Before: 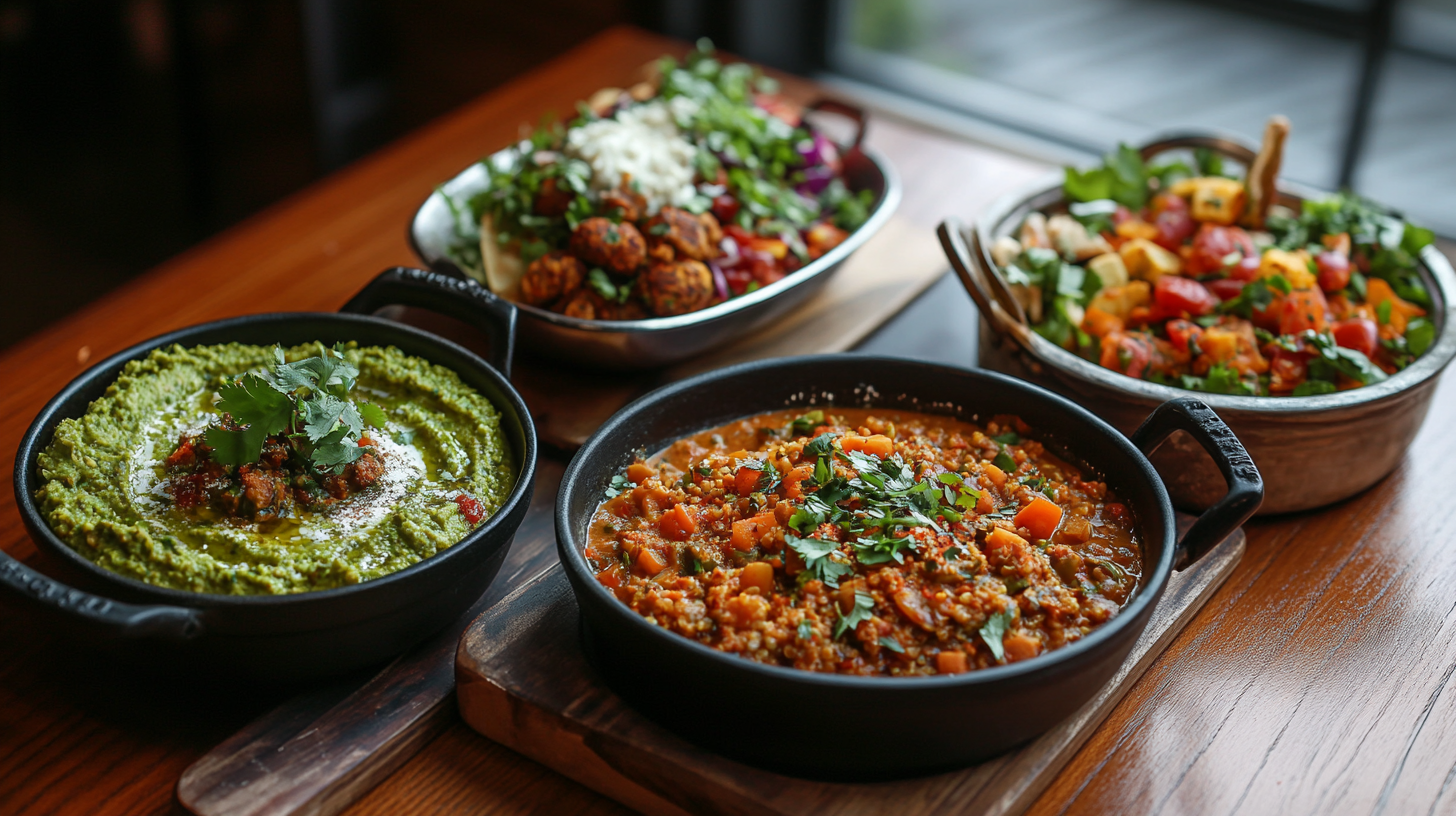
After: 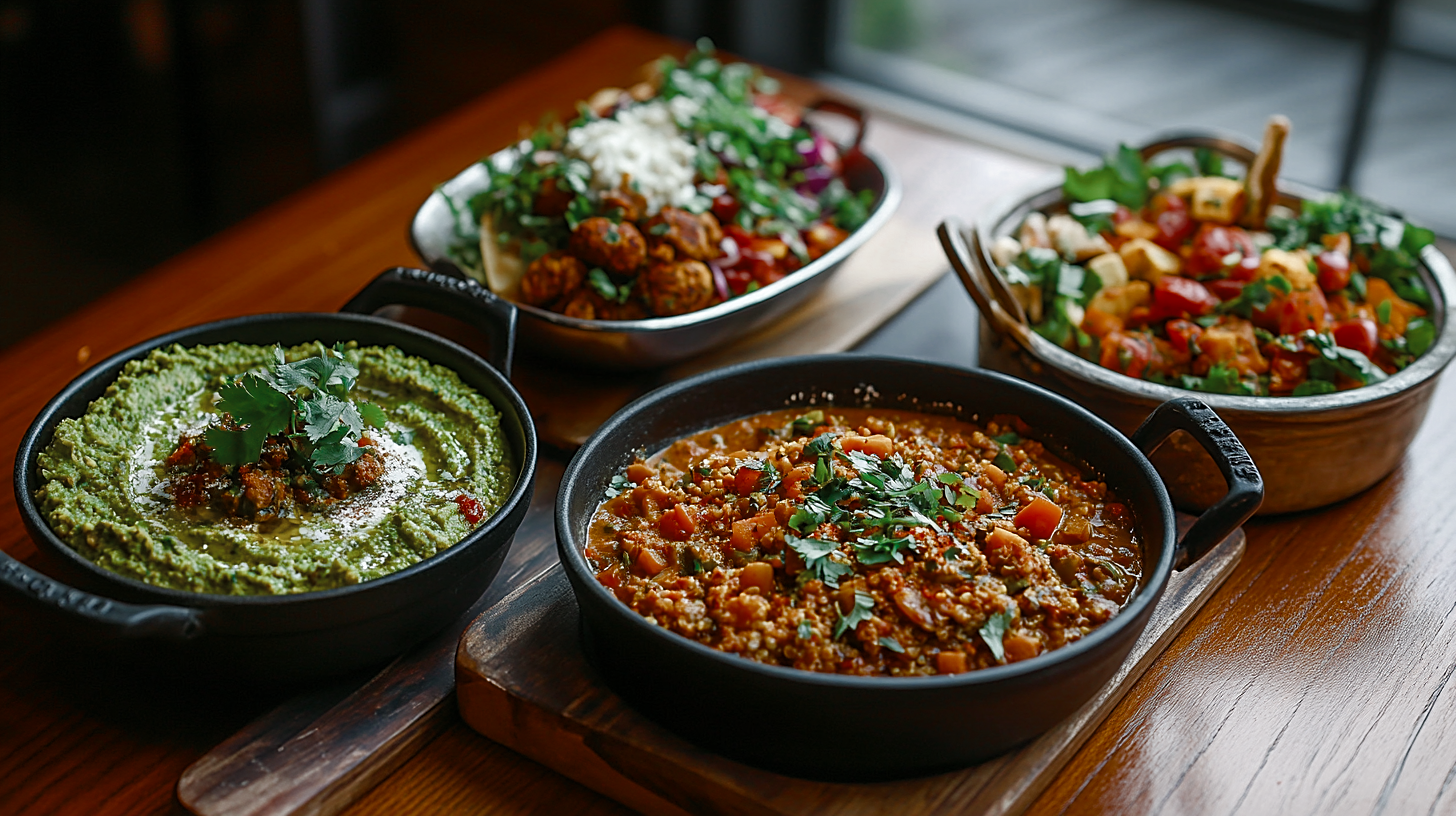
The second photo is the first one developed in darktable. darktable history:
sharpen: on, module defaults
color zones: curves: ch0 [(0, 0.5) (0.125, 0.4) (0.25, 0.5) (0.375, 0.4) (0.5, 0.4) (0.625, 0.35) (0.75, 0.35) (0.875, 0.5)]; ch1 [(0, 0.35) (0.125, 0.45) (0.25, 0.35) (0.375, 0.35) (0.5, 0.35) (0.625, 0.35) (0.75, 0.45) (0.875, 0.35)]; ch2 [(0, 0.6) (0.125, 0.5) (0.25, 0.5) (0.375, 0.6) (0.5, 0.6) (0.625, 0.5) (0.75, 0.5) (0.875, 0.5)]
color balance rgb: shadows lift › chroma 0.804%, shadows lift › hue 115.96°, perceptual saturation grading › global saturation -0.138%, perceptual saturation grading › highlights -17.706%, perceptual saturation grading › mid-tones 32.77%, perceptual saturation grading › shadows 50.508%, global vibrance 9.845%
